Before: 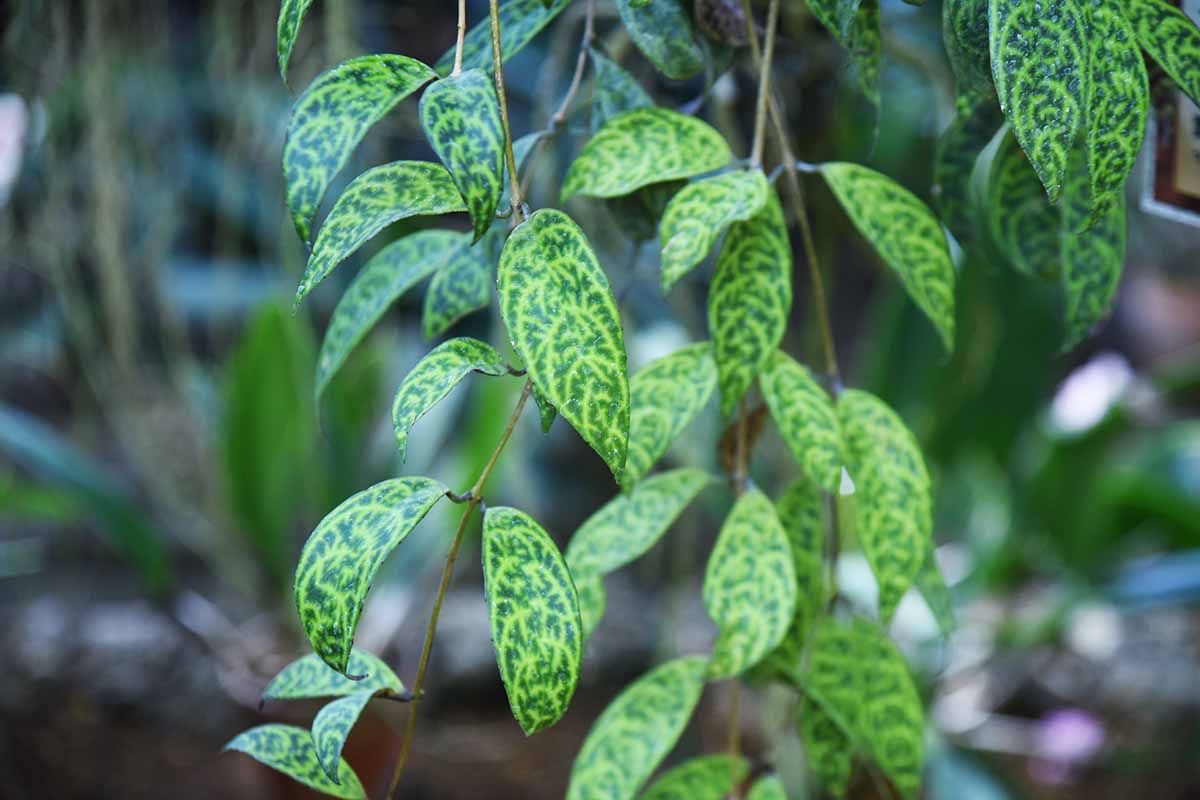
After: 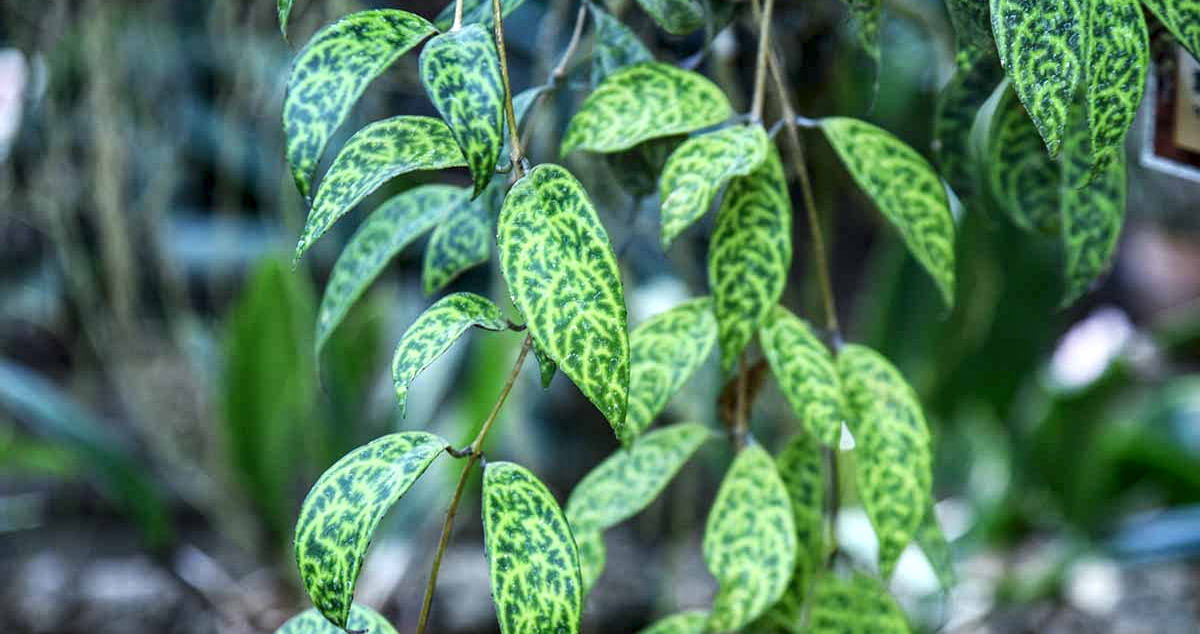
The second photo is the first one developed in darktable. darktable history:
local contrast: detail 150%
crop and rotate: top 5.653%, bottom 14.991%
